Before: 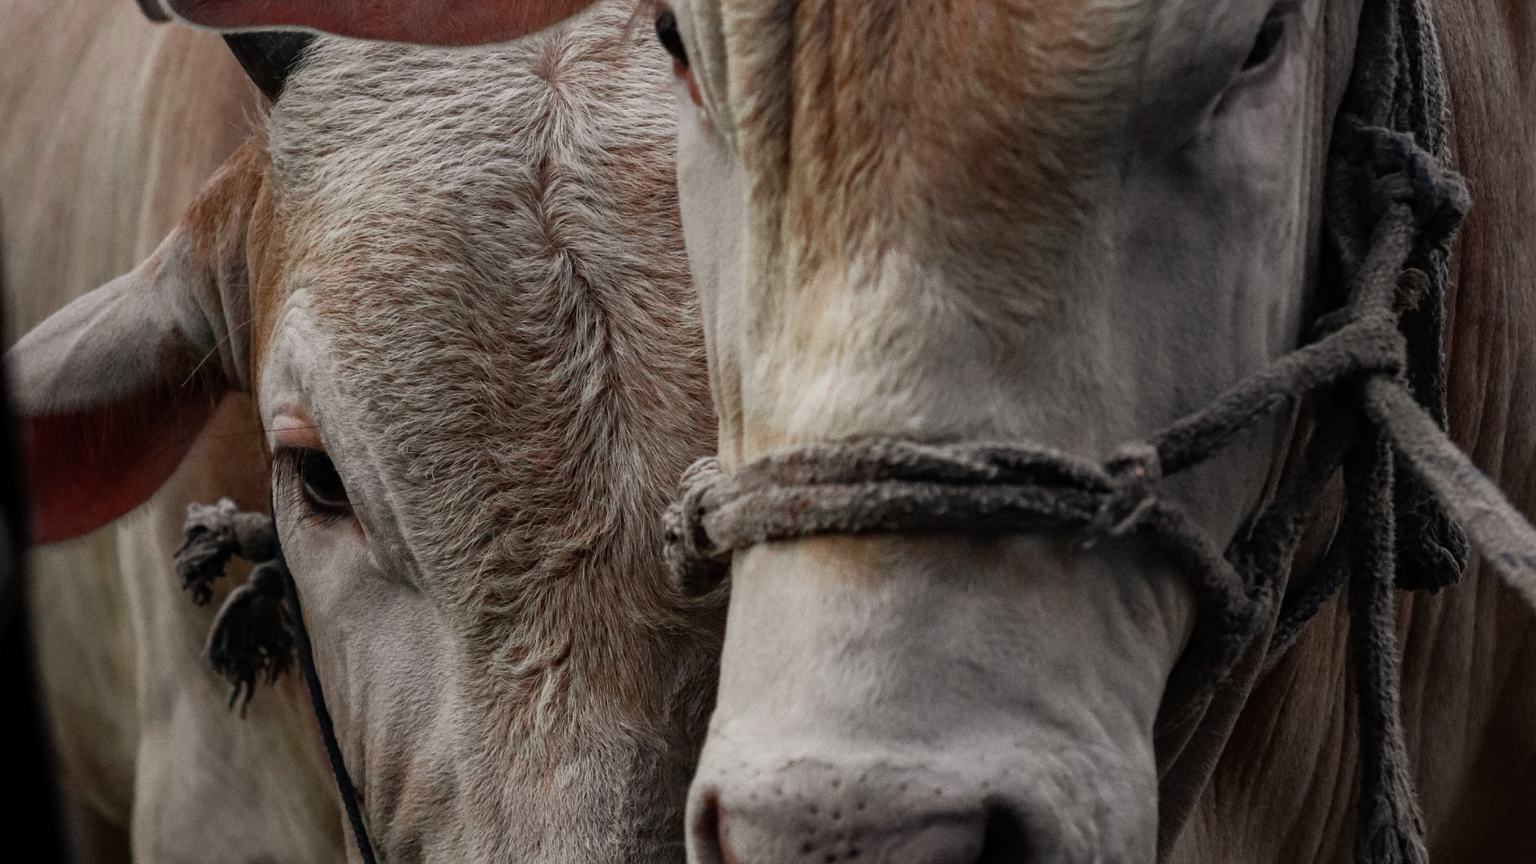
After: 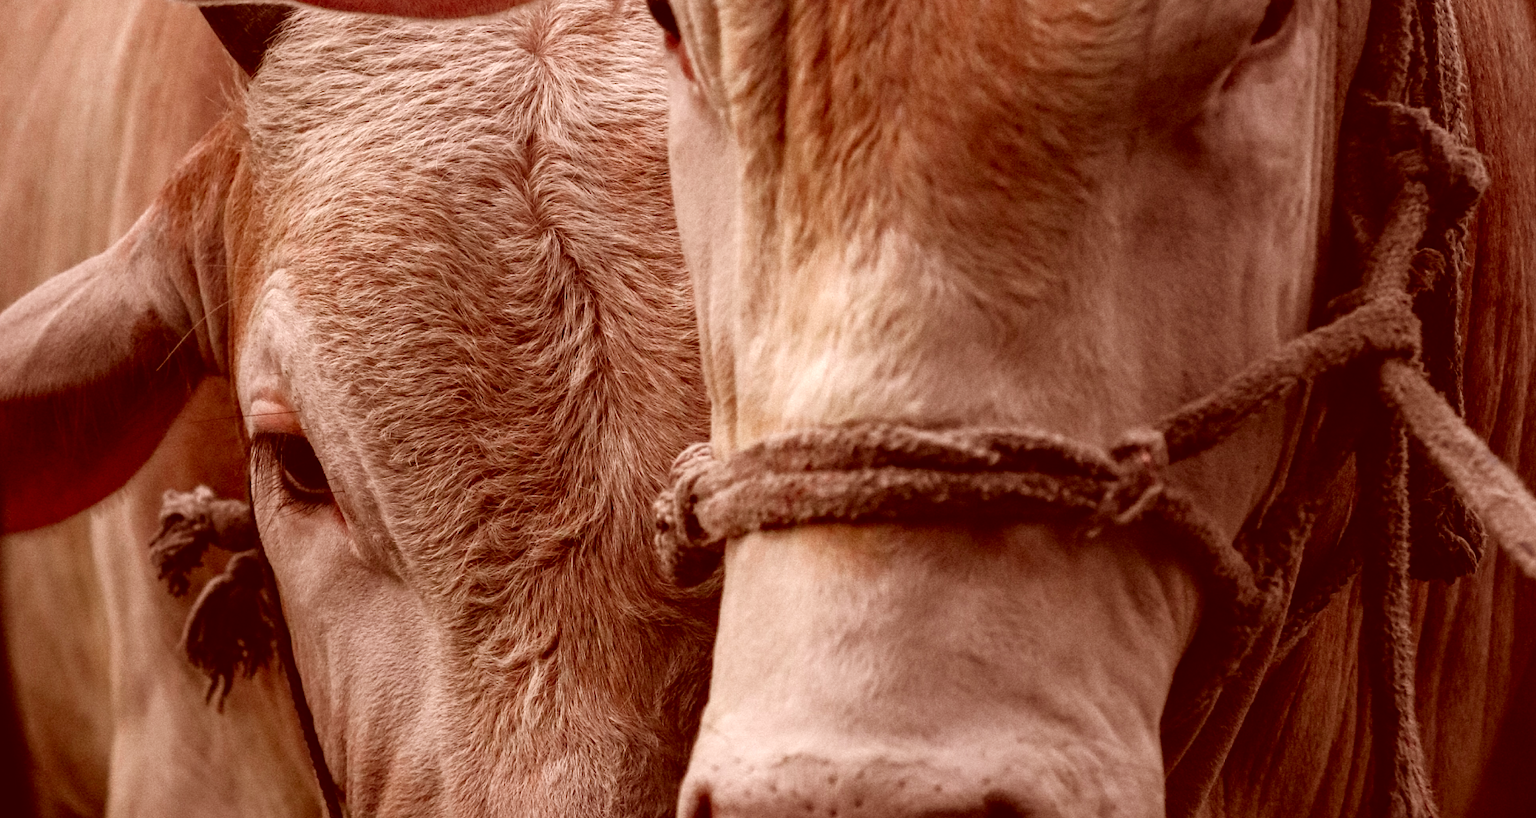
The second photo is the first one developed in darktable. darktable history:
exposure: exposure 0.6 EV, compensate highlight preservation false
color correction: highlights a* 9.03, highlights b* 8.71, shadows a* 40, shadows b* 40, saturation 0.8
crop: left 1.964%, top 3.251%, right 1.122%, bottom 4.933%
